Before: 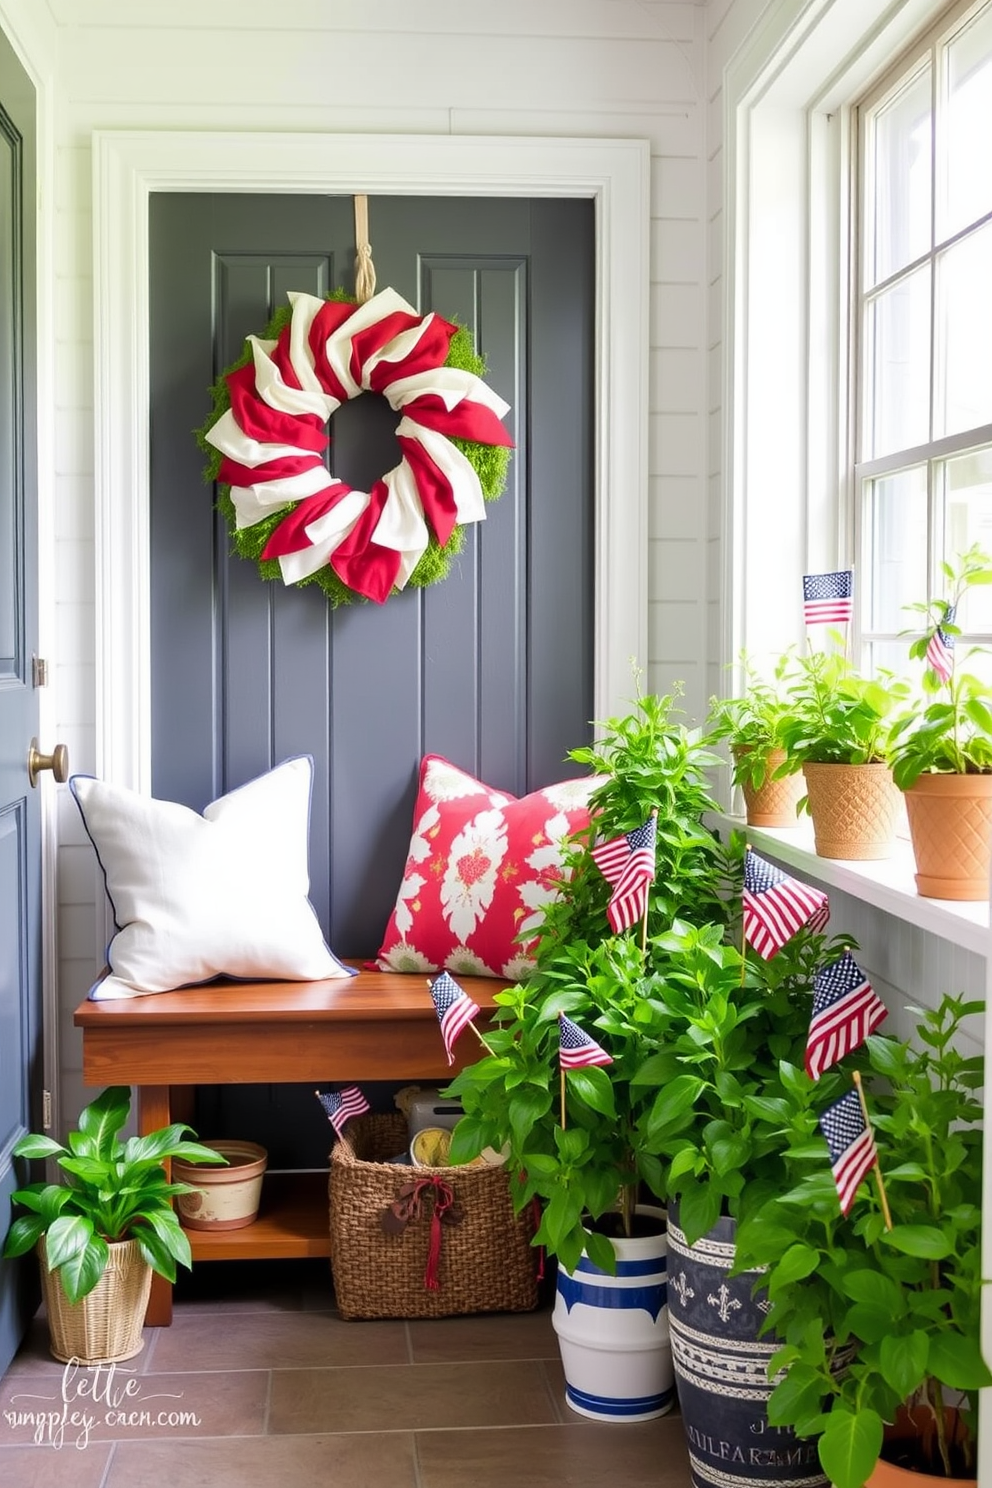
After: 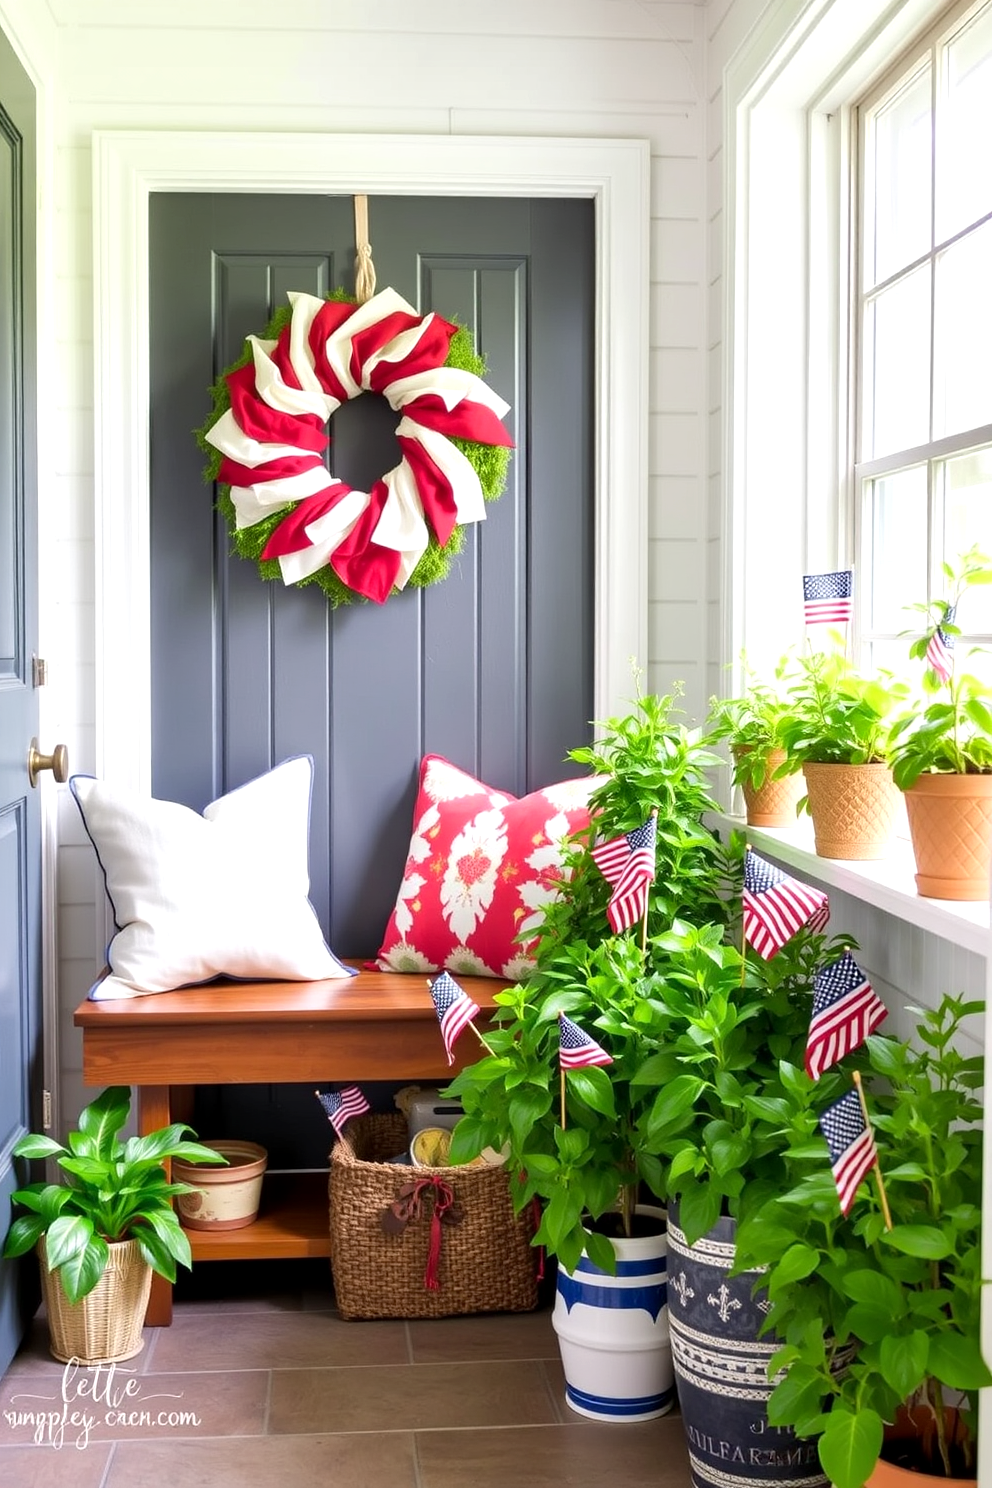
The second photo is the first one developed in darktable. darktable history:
exposure: black level correction 0.001, exposure 0.296 EV, compensate highlight preservation false
